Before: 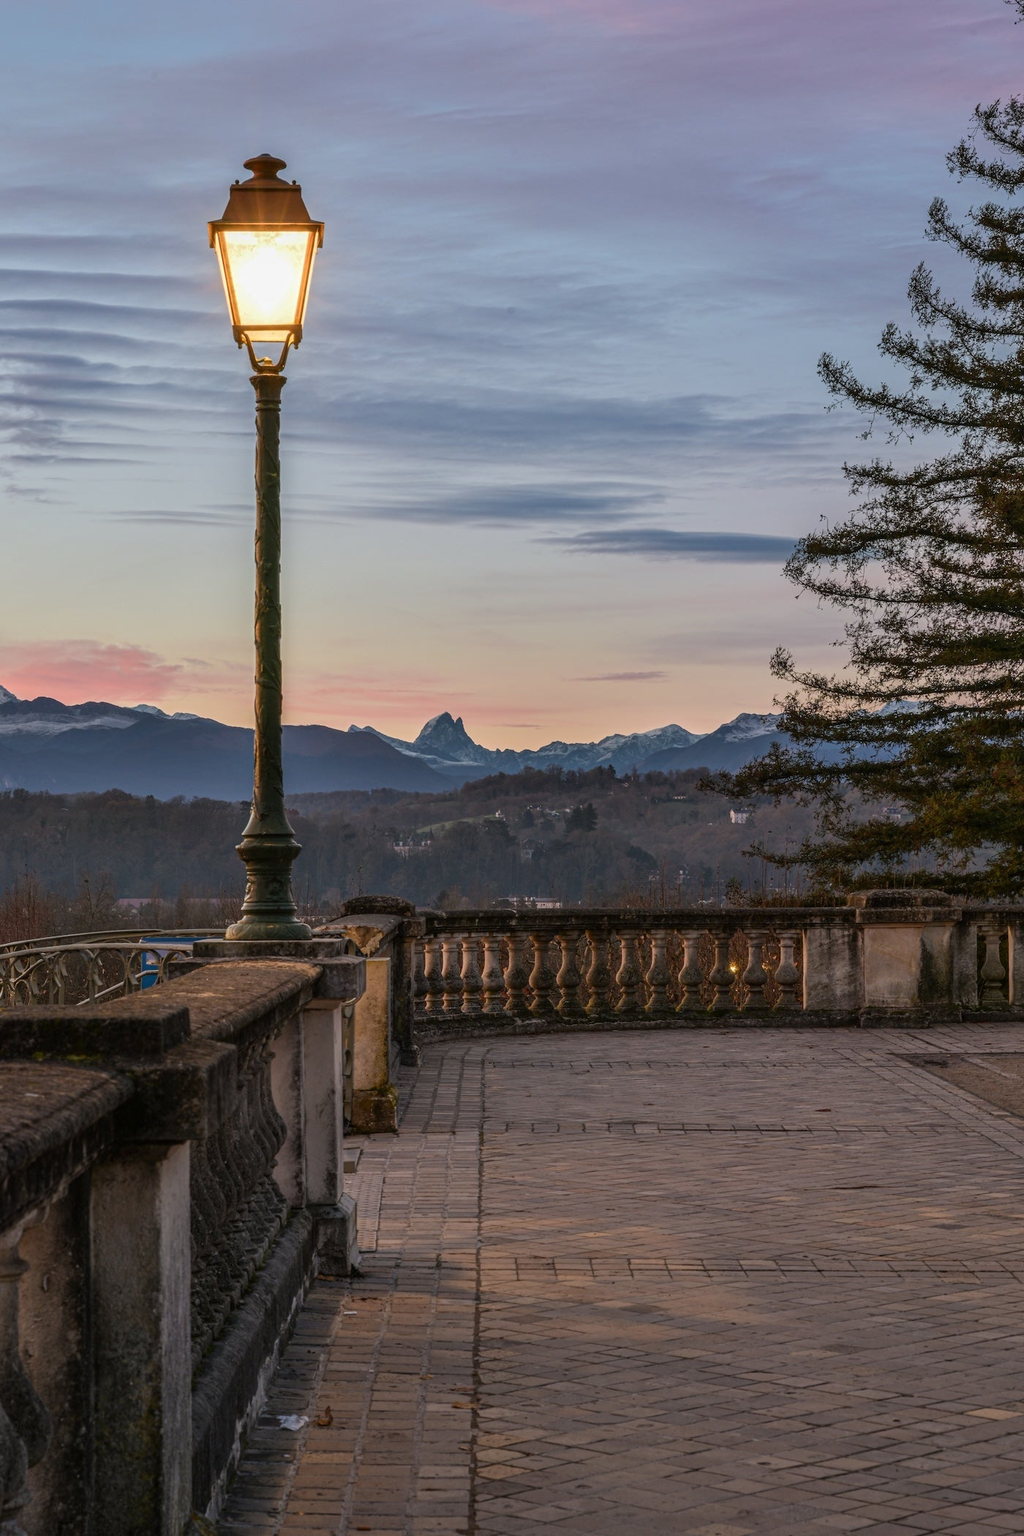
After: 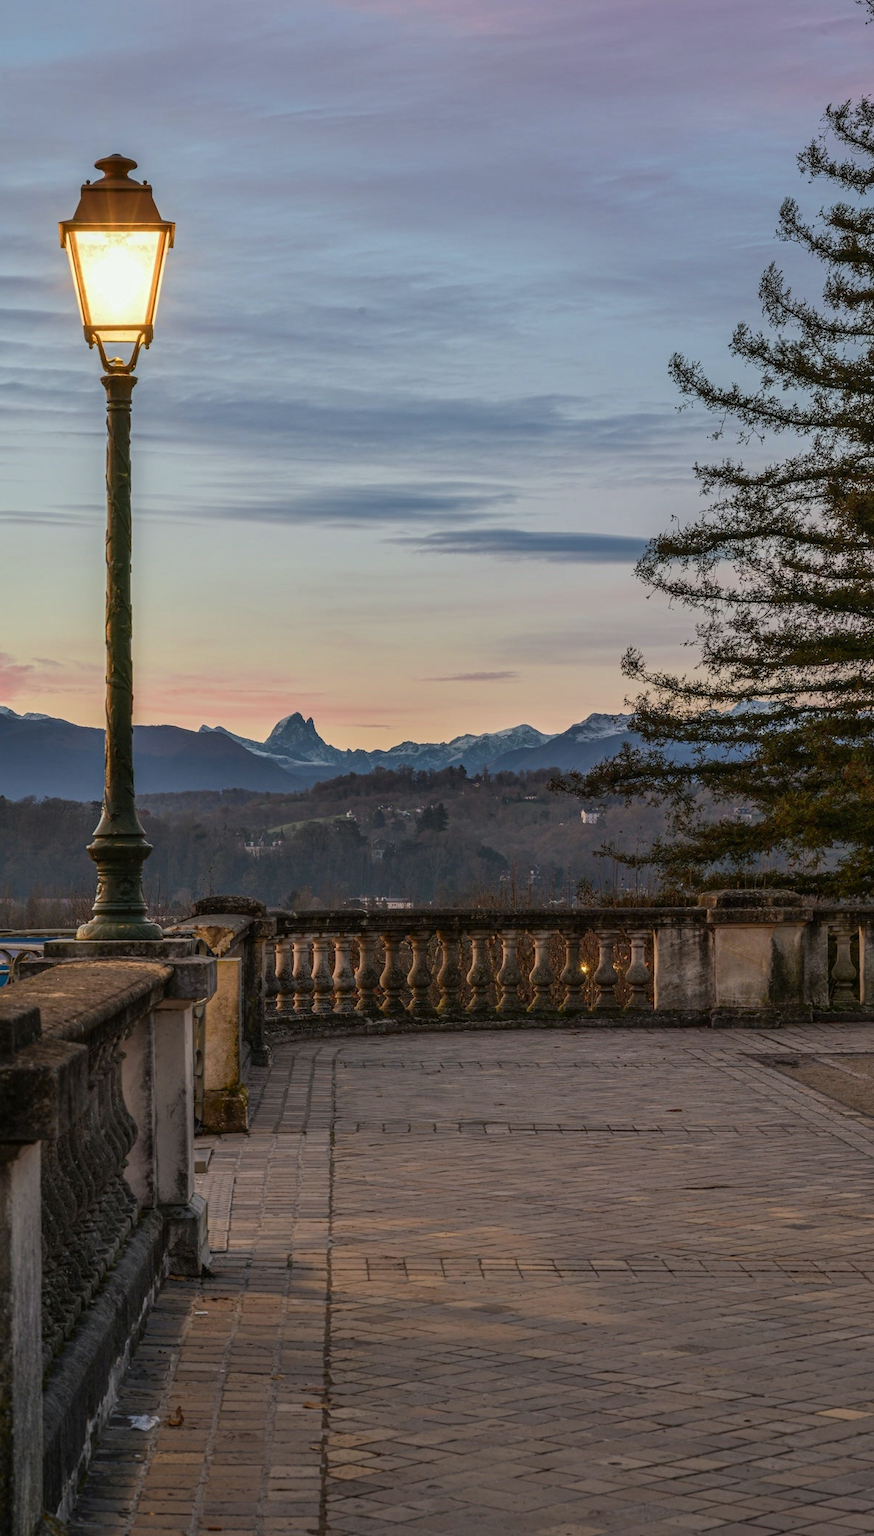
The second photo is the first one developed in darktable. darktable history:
crop and rotate: left 14.584%
color correction: highlights a* -2.68, highlights b* 2.57
